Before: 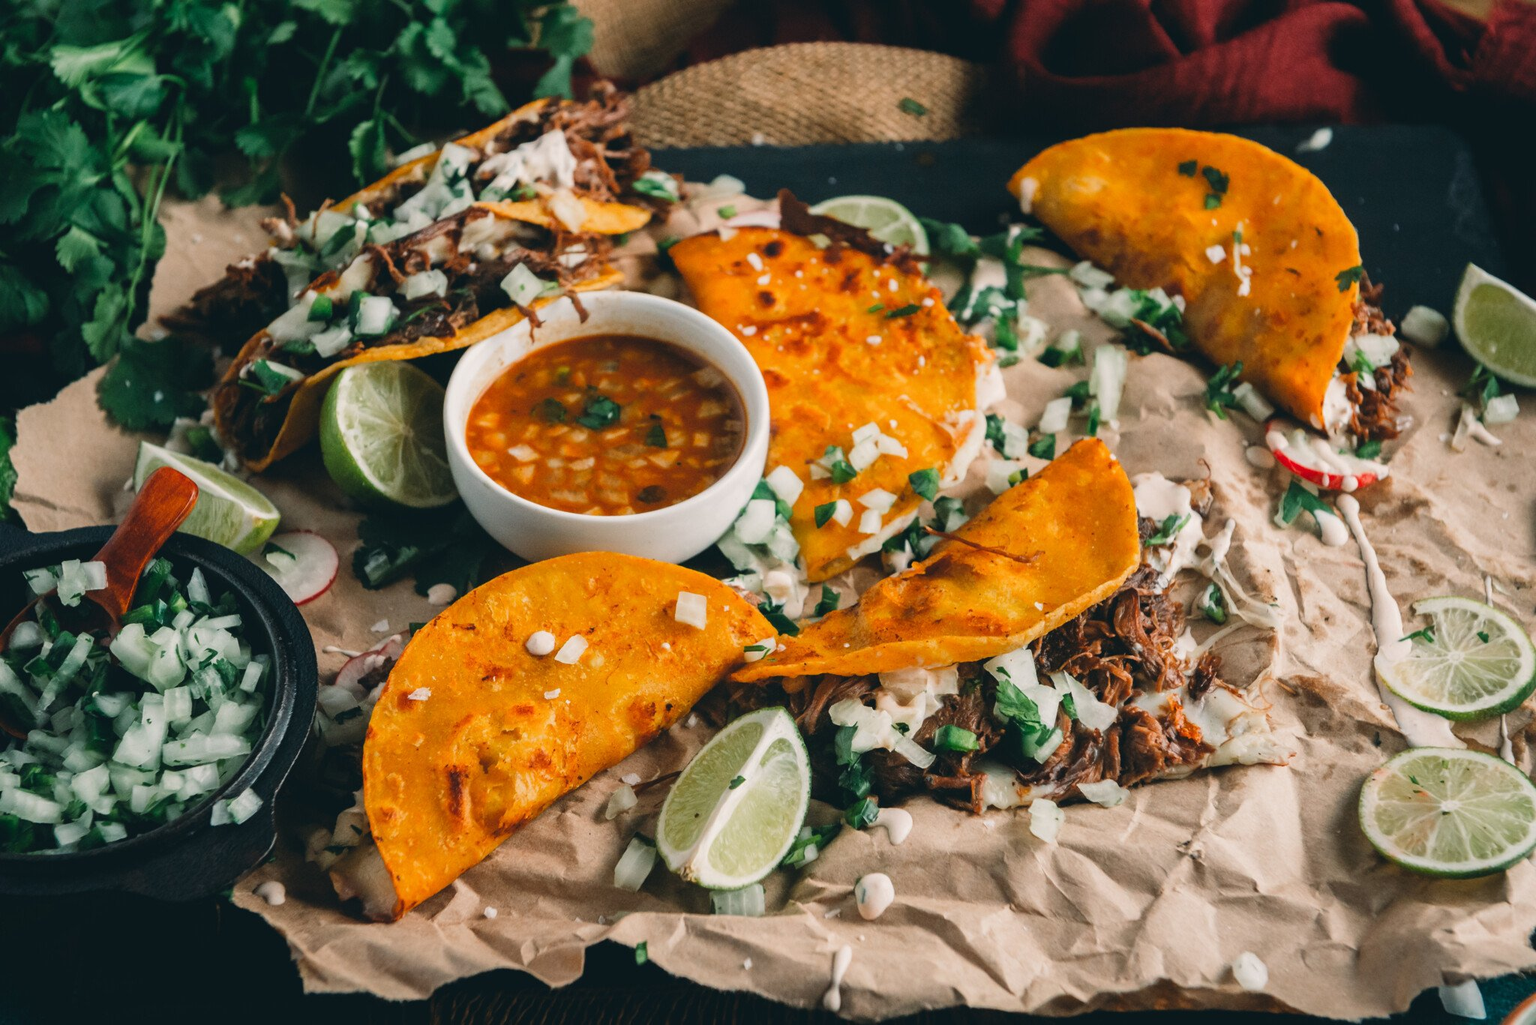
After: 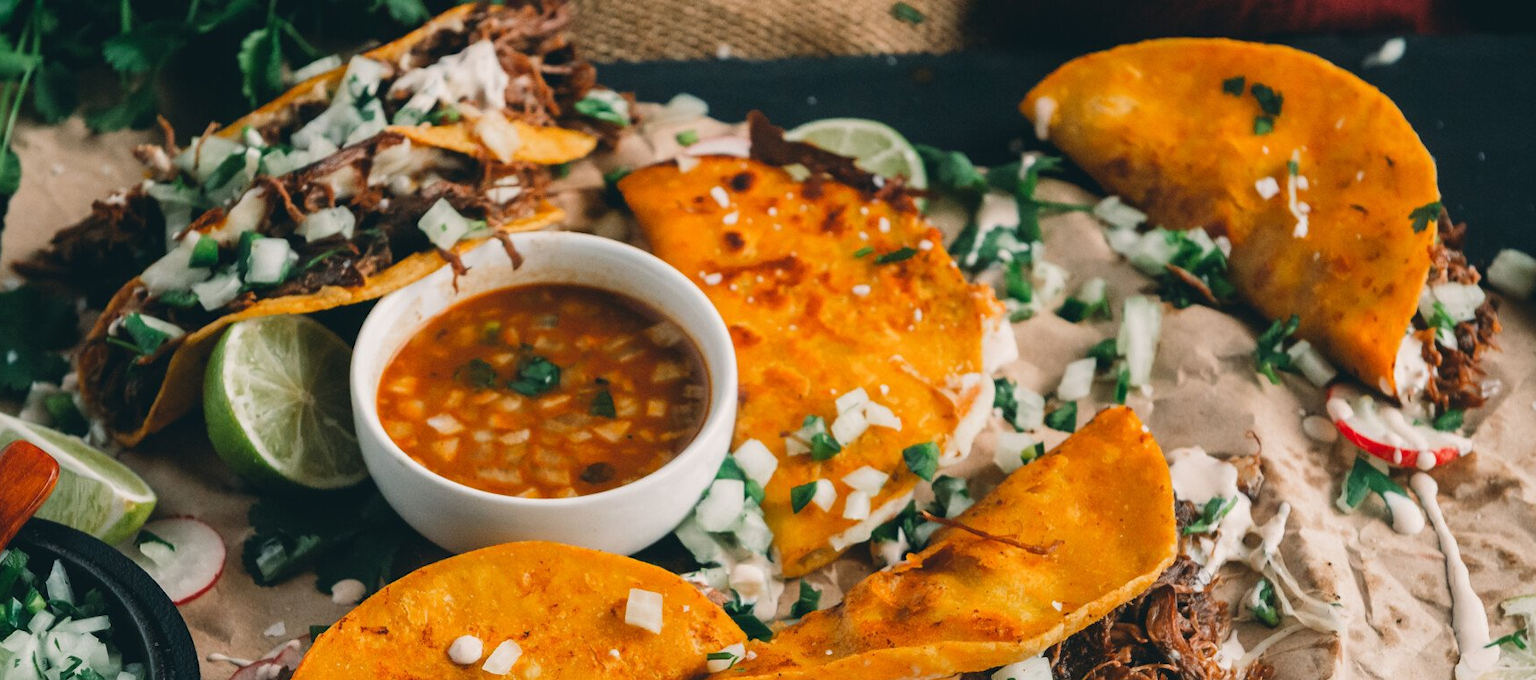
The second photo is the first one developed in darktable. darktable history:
crop and rotate: left 9.714%, top 9.413%, right 6.054%, bottom 34.635%
